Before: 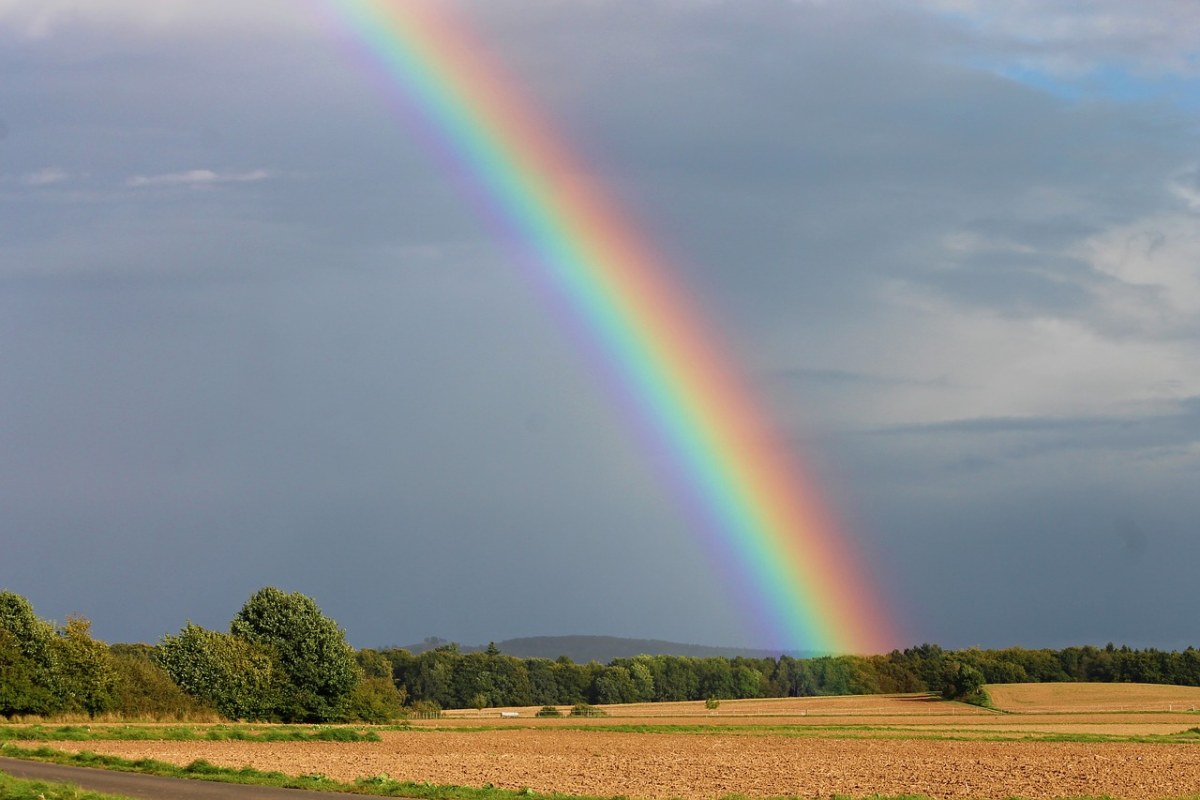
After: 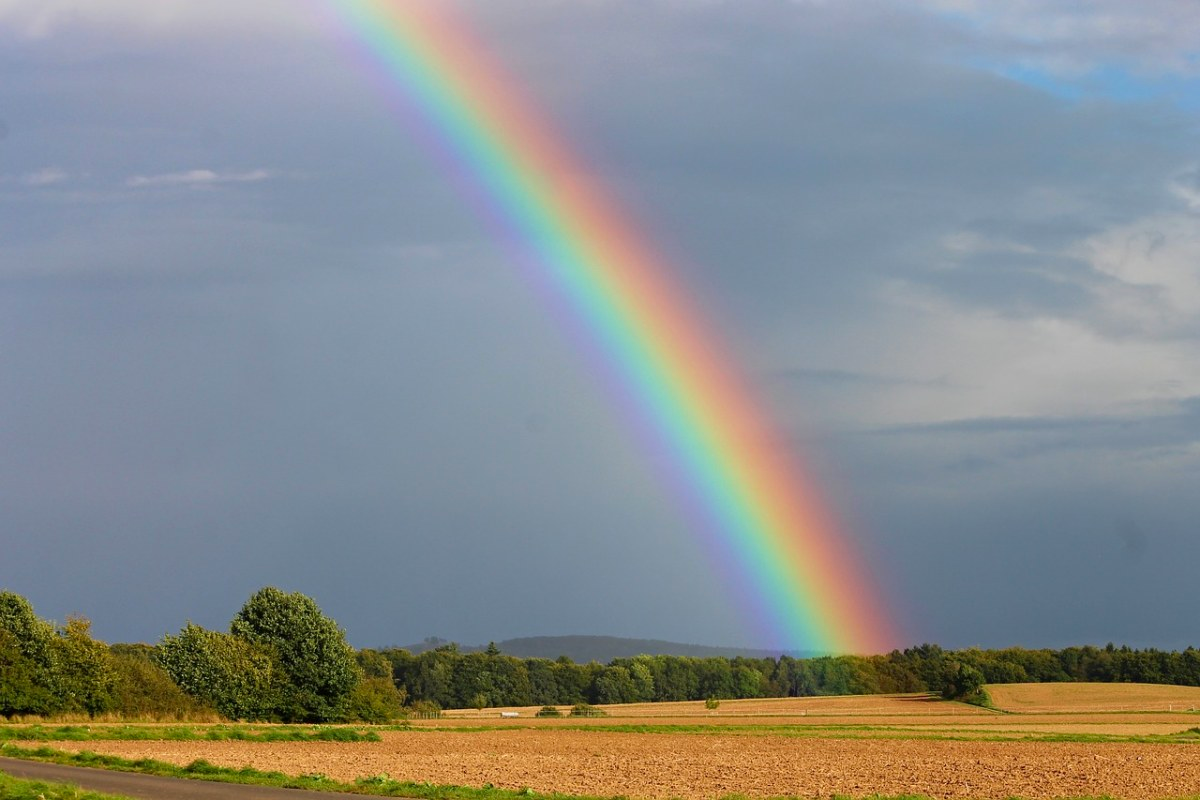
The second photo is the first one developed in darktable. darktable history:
color correction: highlights b* -0.003, saturation 1.11
